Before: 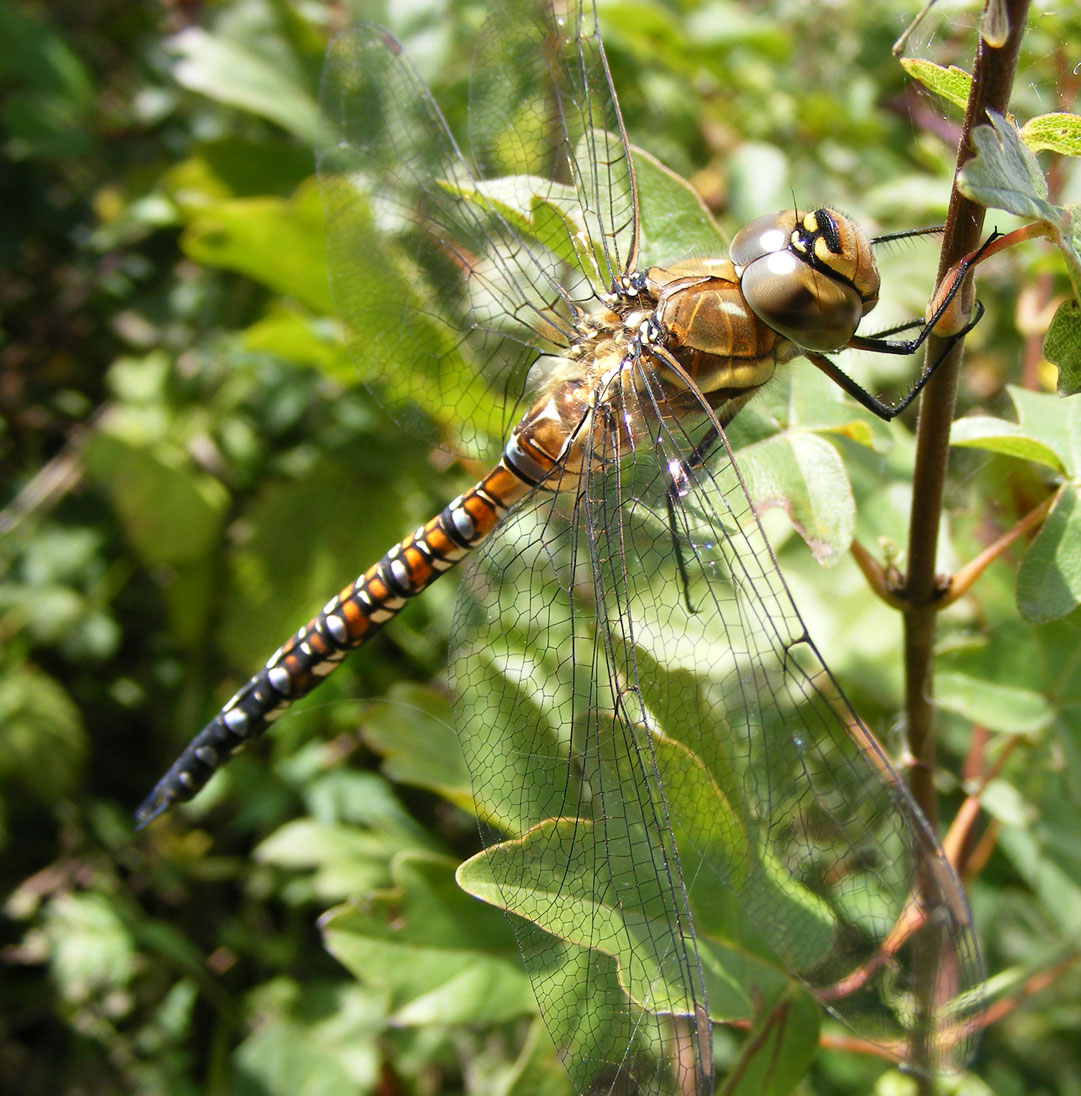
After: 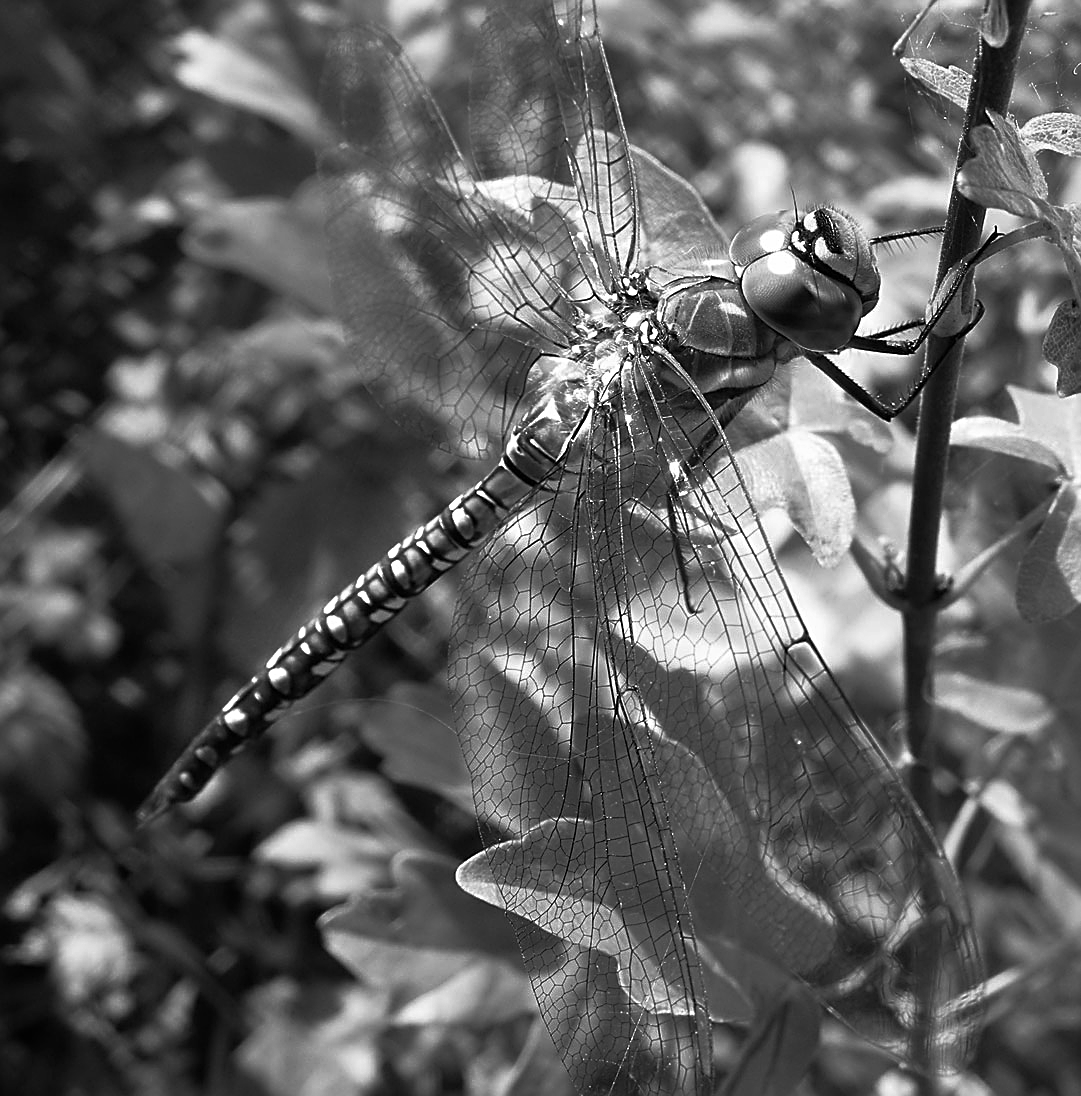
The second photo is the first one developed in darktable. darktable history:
sharpen: amount 0.75
rgb curve: curves: ch0 [(0, 0) (0.415, 0.237) (1, 1)]
color zones: curves: ch0 [(0.254, 0.492) (0.724, 0.62)]; ch1 [(0.25, 0.528) (0.719, 0.796)]; ch2 [(0, 0.472) (0.25, 0.5) (0.73, 0.184)]
monochrome: on, module defaults
